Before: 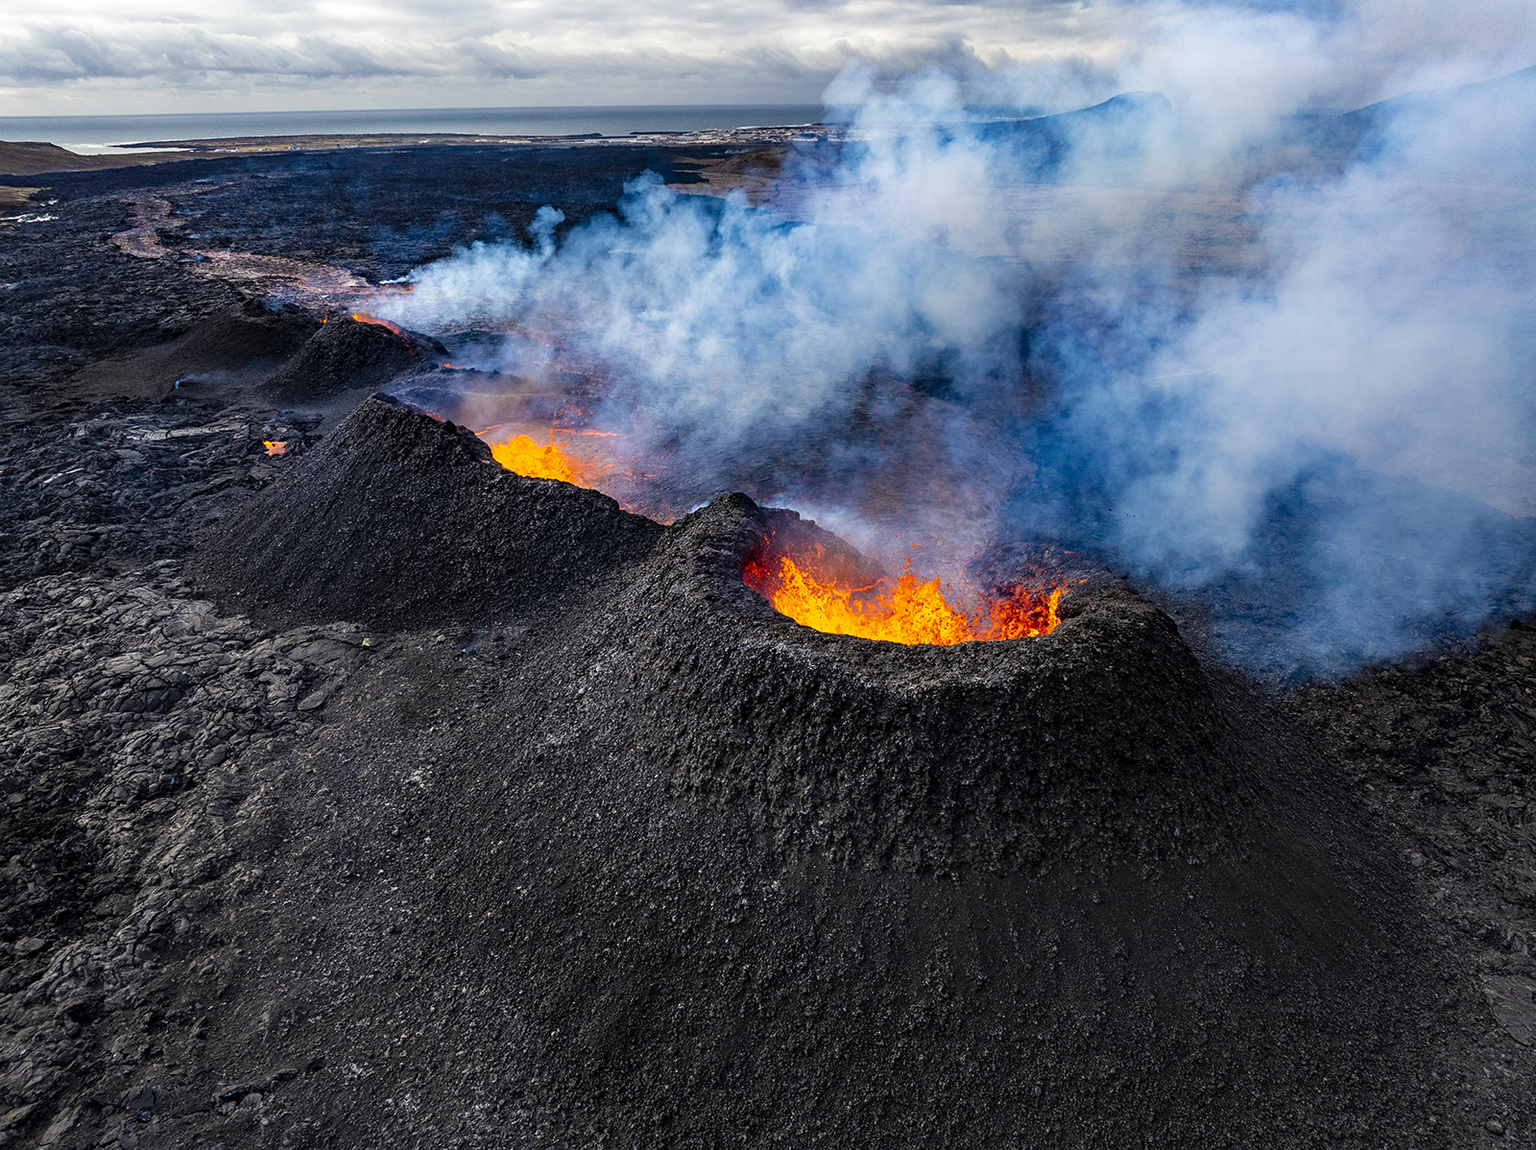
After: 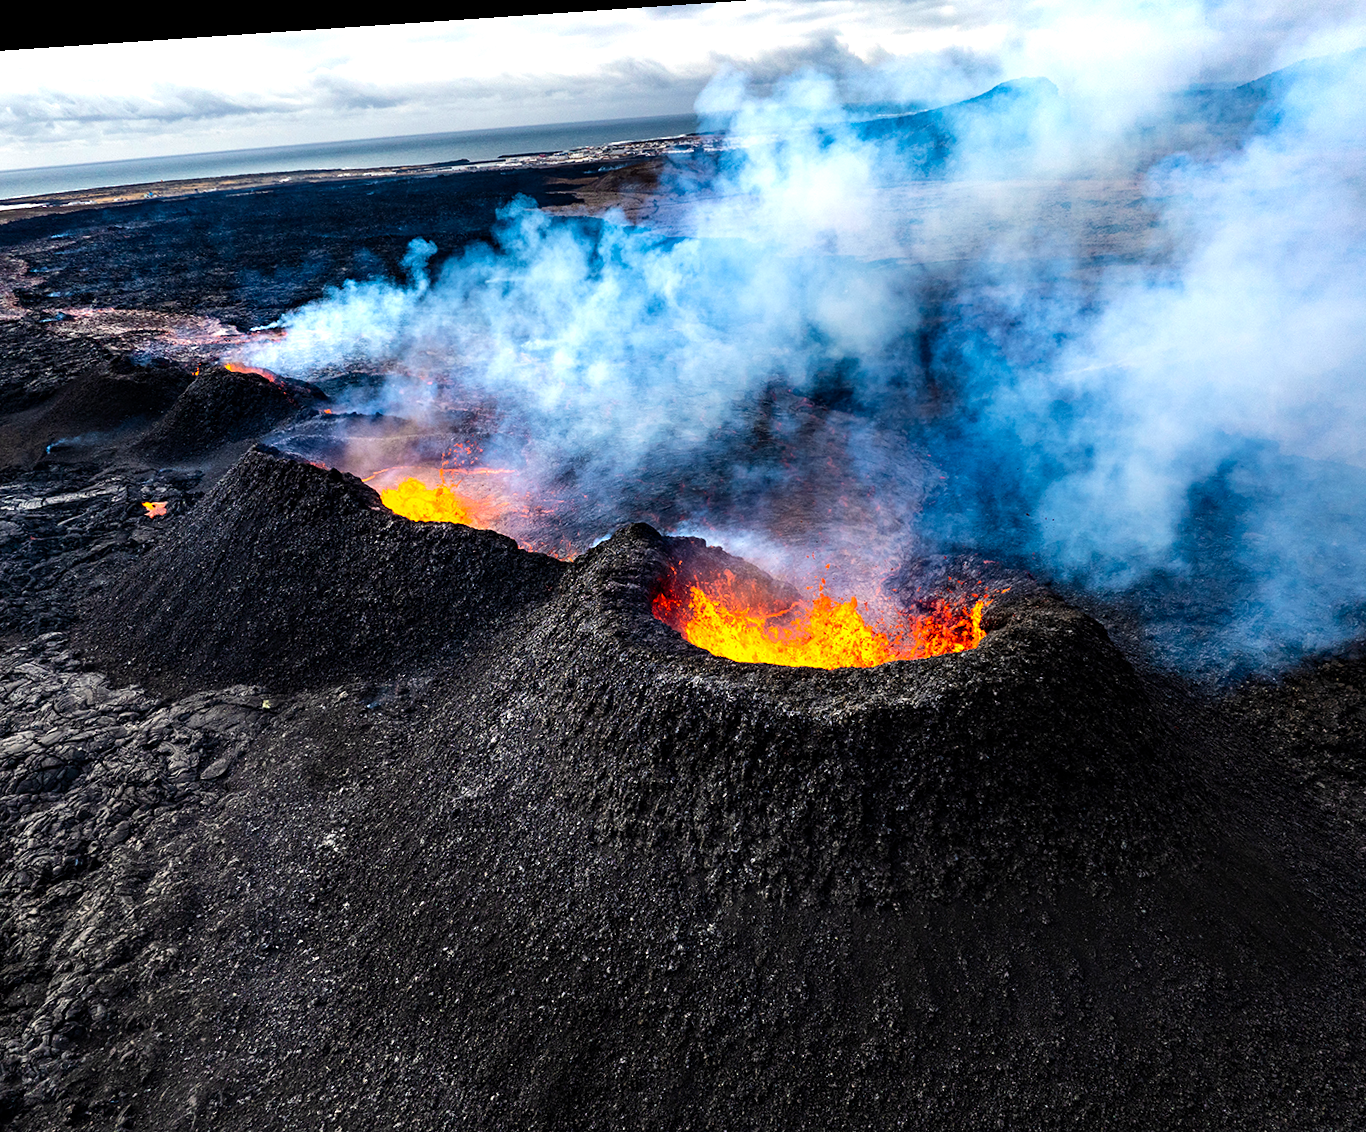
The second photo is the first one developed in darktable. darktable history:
rotate and perspective: rotation -4.2°, shear 0.006, automatic cropping off
tone equalizer: -8 EV -0.75 EV, -7 EV -0.7 EV, -6 EV -0.6 EV, -5 EV -0.4 EV, -3 EV 0.4 EV, -2 EV 0.6 EV, -1 EV 0.7 EV, +0 EV 0.75 EV, edges refinement/feathering 500, mask exposure compensation -1.57 EV, preserve details no
crop: left 9.929%, top 3.475%, right 9.188%, bottom 9.529%
